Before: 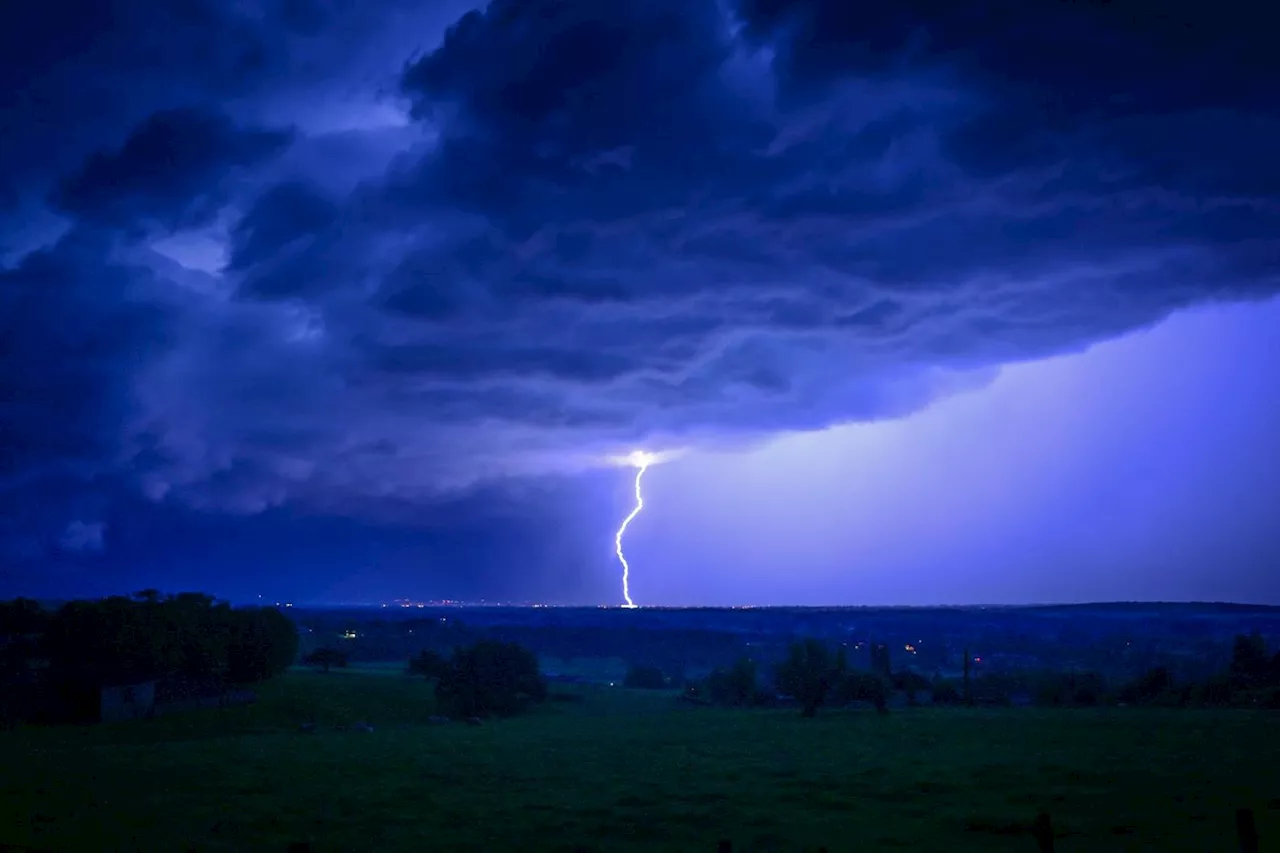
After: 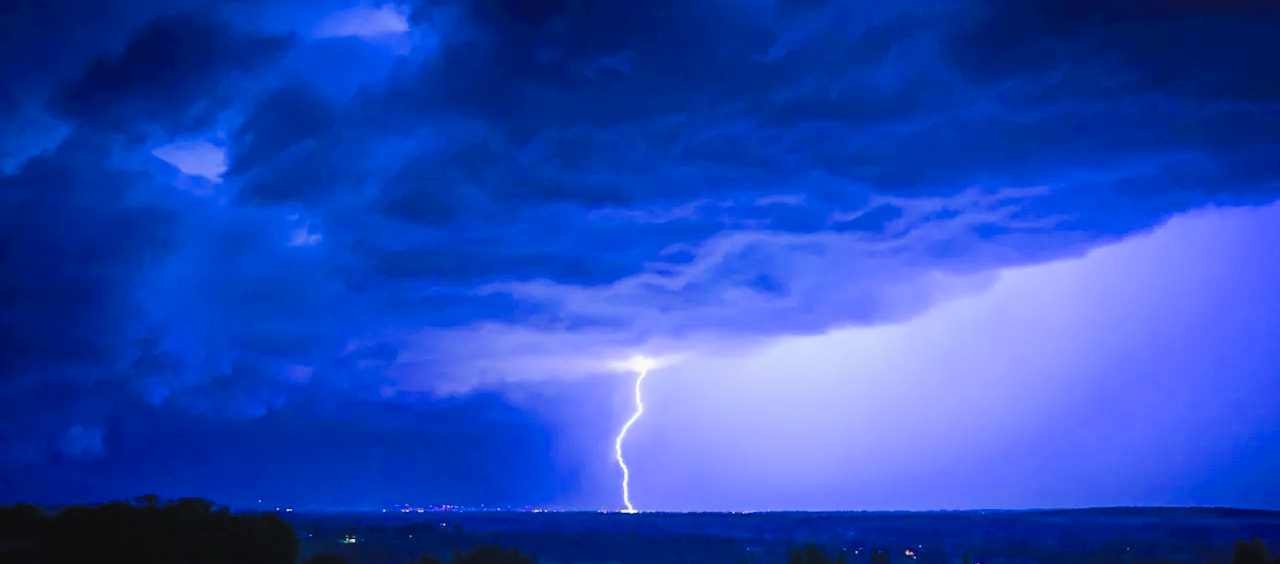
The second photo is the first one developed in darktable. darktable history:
crop: top 11.181%, bottom 22.649%
tone equalizer: -8 EV -1.07 EV, -7 EV -1.05 EV, -6 EV -0.862 EV, -5 EV -0.549 EV, -3 EV 0.545 EV, -2 EV 0.866 EV, -1 EV 1 EV, +0 EV 1.06 EV
filmic rgb: black relative exposure -7.95 EV, white relative exposure 4.13 EV, hardness 4.05, latitude 51.09%, contrast 1.007, shadows ↔ highlights balance 5.24%
color balance rgb: global offset › luminance 1.472%, linear chroma grading › global chroma 5.886%, perceptual saturation grading › global saturation 34.846%, perceptual saturation grading › highlights -29.824%, perceptual saturation grading › shadows 34.642%, global vibrance 20%
